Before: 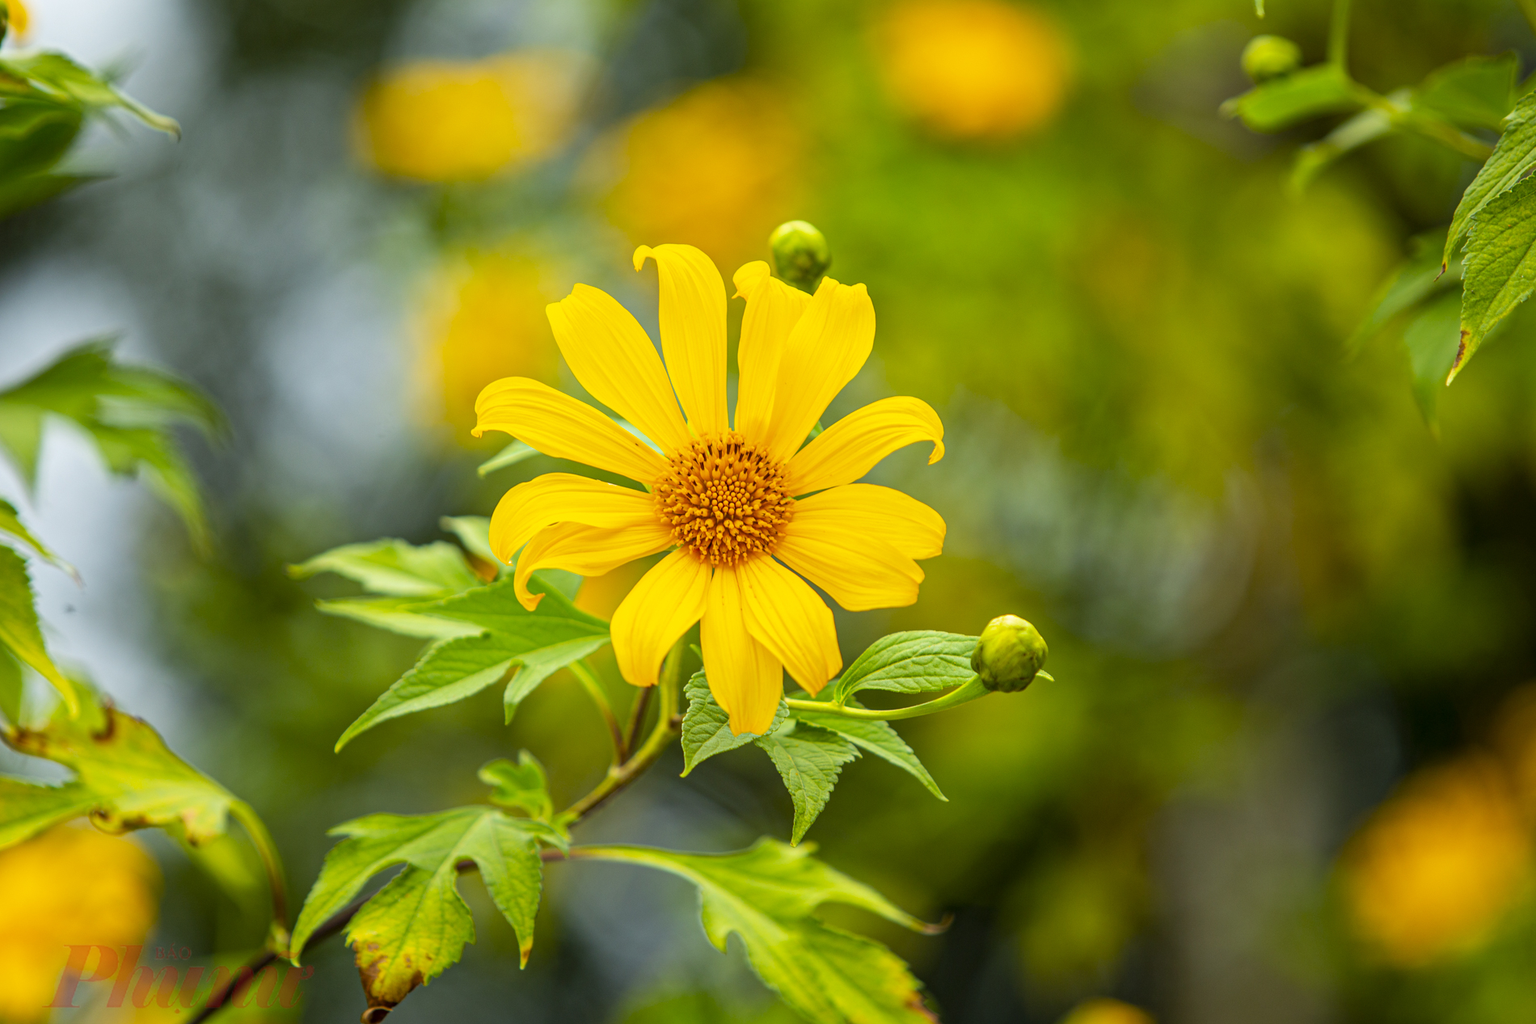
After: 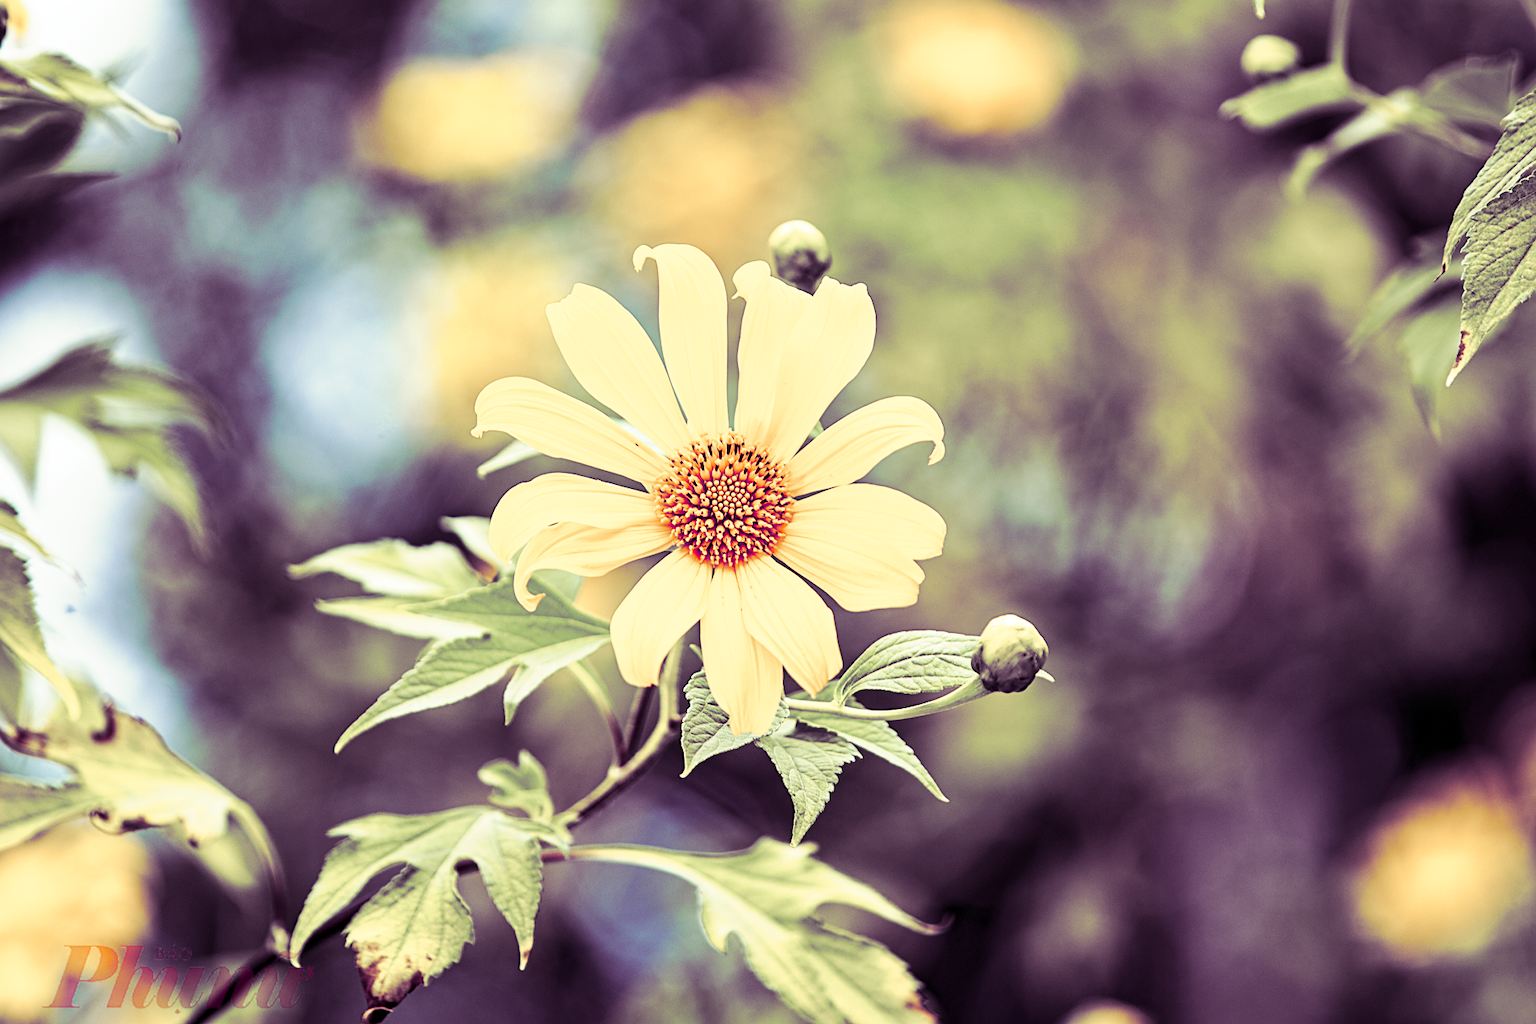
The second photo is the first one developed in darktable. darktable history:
tone curve: curves: ch0 [(0, 0) (0.003, 0.003) (0.011, 0.009) (0.025, 0.022) (0.044, 0.037) (0.069, 0.051) (0.1, 0.079) (0.136, 0.114) (0.177, 0.152) (0.224, 0.212) (0.277, 0.281) (0.335, 0.358) (0.399, 0.459) (0.468, 0.573) (0.543, 0.684) (0.623, 0.779) (0.709, 0.866) (0.801, 0.949) (0.898, 0.98) (1, 1)], preserve colors none
contrast equalizer: octaves 7, y [[0.528, 0.548, 0.563, 0.562, 0.546, 0.526], [0.55 ×6], [0 ×6], [0 ×6], [0 ×6]]
color zones: curves: ch1 [(0, 0.708) (0.088, 0.648) (0.245, 0.187) (0.429, 0.326) (0.571, 0.498) (0.714, 0.5) (0.857, 0.5) (1, 0.708)]
sharpen: on, module defaults
split-toning: shadows › hue 277.2°, shadows › saturation 0.74
